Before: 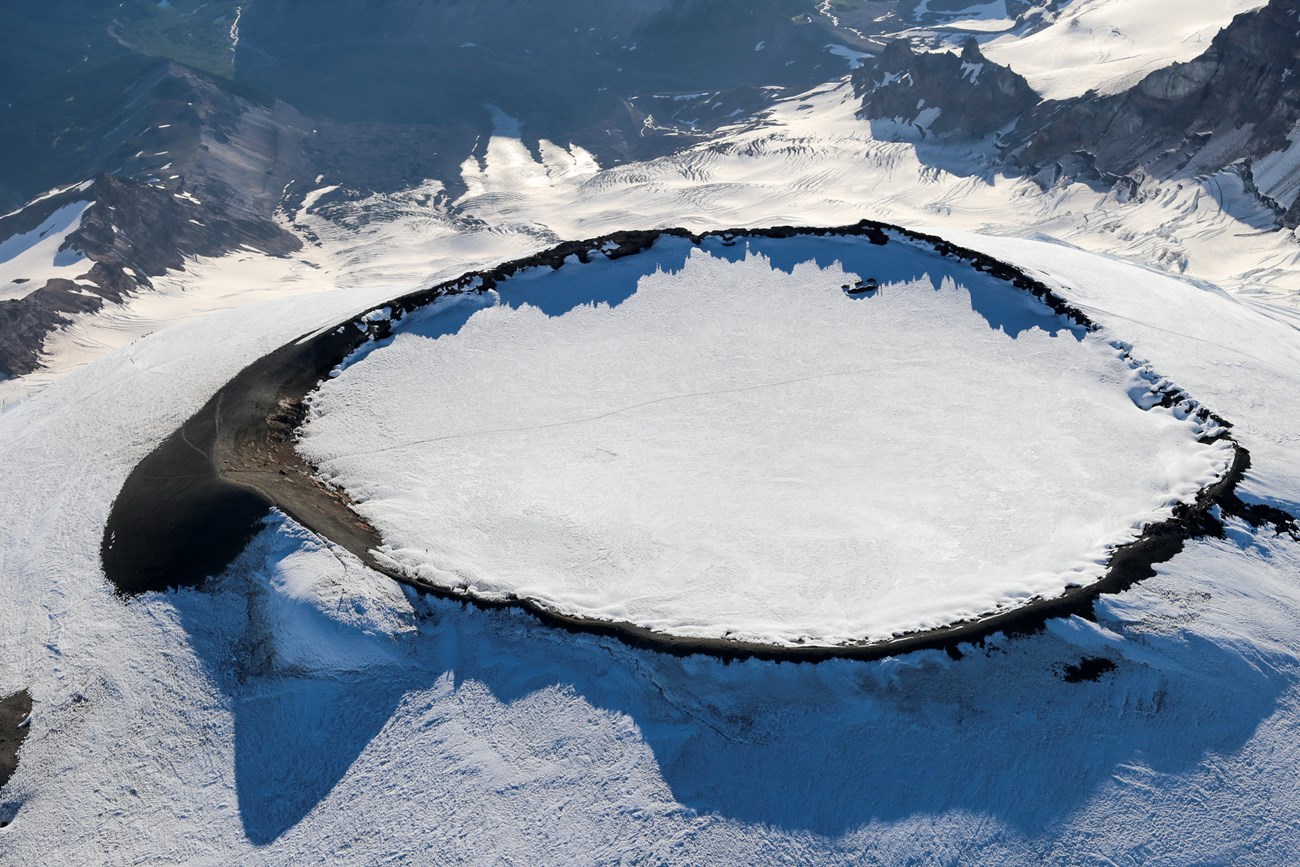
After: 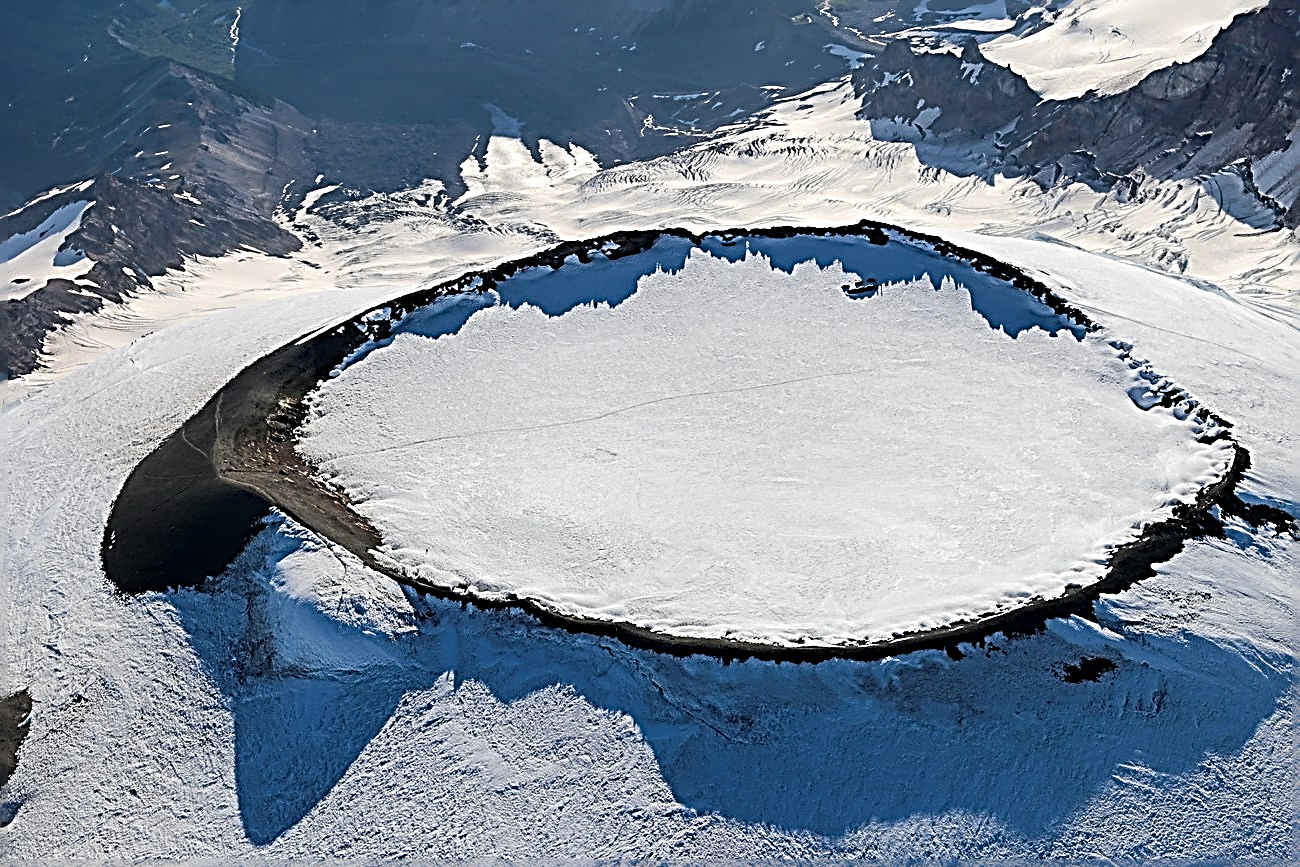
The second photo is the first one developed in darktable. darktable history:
sharpen: radius 3.171, amount 1.72
